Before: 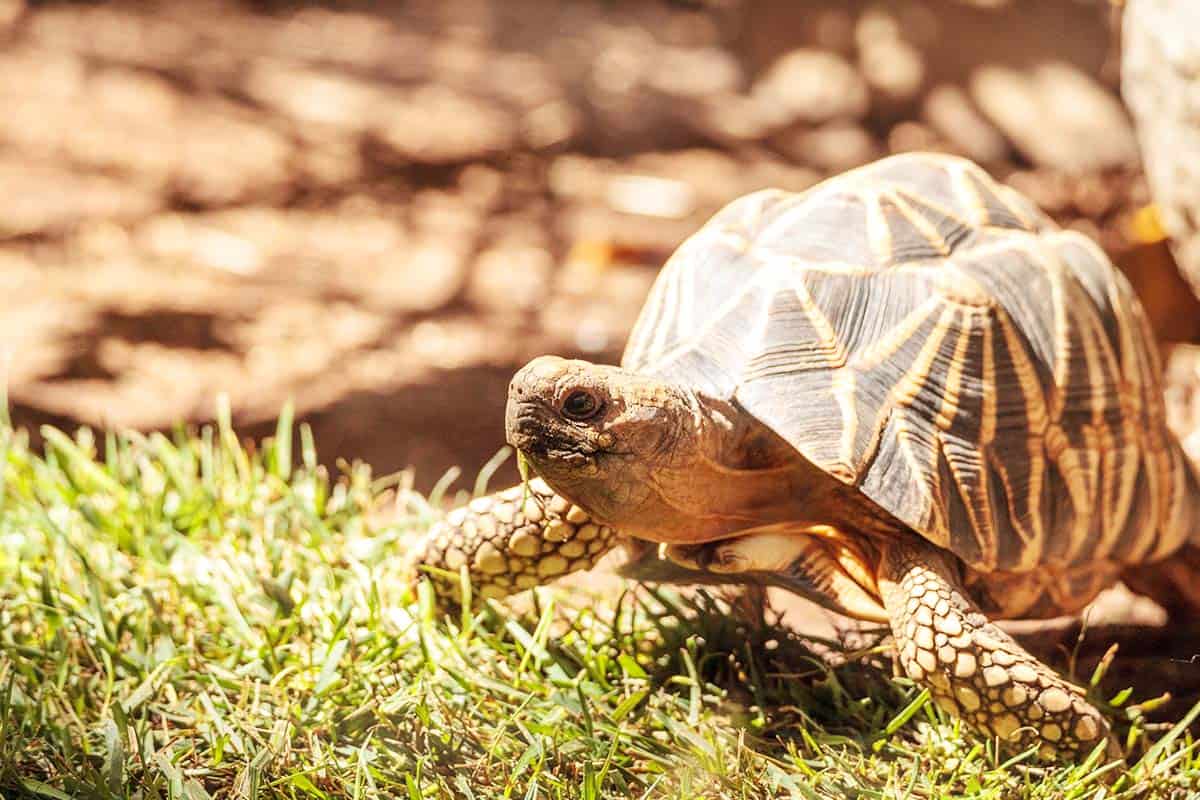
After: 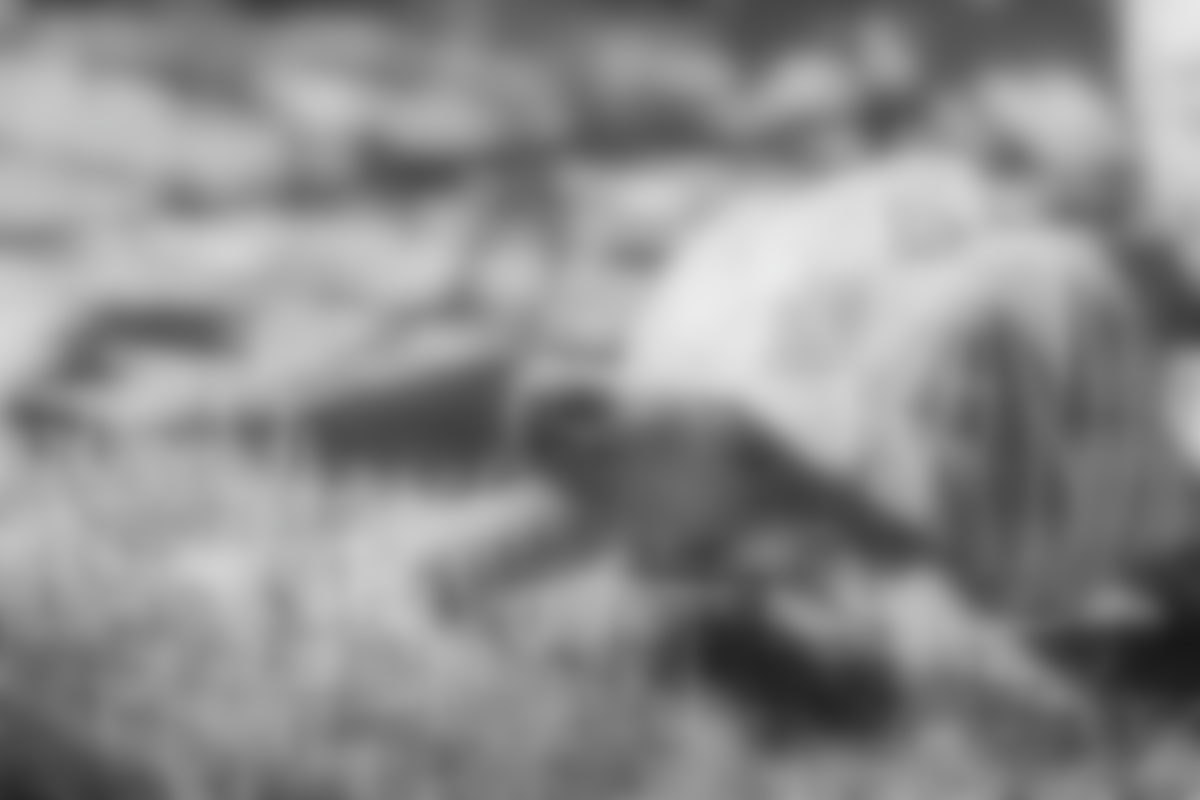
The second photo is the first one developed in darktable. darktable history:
lowpass: radius 16, unbound 0
color balance: output saturation 120%
color calibration: output gray [0.253, 0.26, 0.487, 0], gray › normalize channels true, illuminant same as pipeline (D50), adaptation XYZ, x 0.346, y 0.359, gamut compression 0
exposure: exposure 0.02 EV, compensate highlight preservation false
color correction: highlights a* 0.003, highlights b* -0.283
